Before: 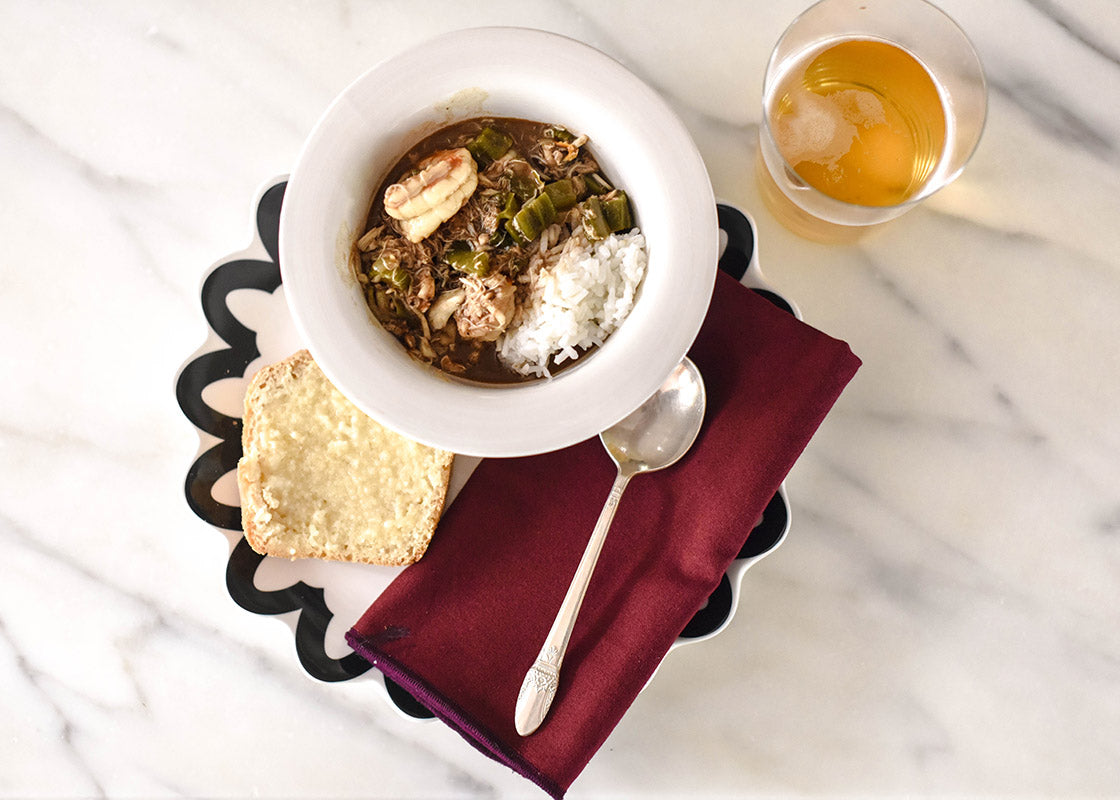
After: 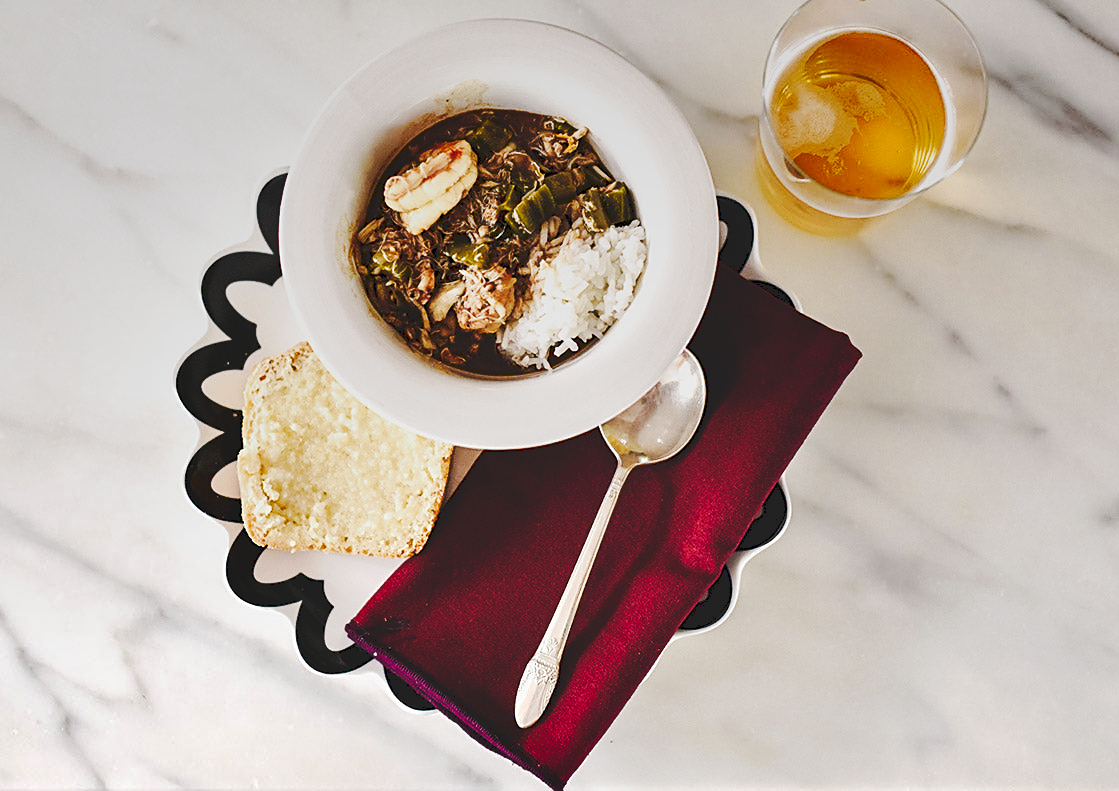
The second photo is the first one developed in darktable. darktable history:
crop: top 1.049%, right 0.001%
tone equalizer: on, module defaults
sharpen: on, module defaults
tone curve: curves: ch0 [(0, 0) (0.003, 0.13) (0.011, 0.13) (0.025, 0.134) (0.044, 0.136) (0.069, 0.139) (0.1, 0.144) (0.136, 0.151) (0.177, 0.171) (0.224, 0.2) (0.277, 0.247) (0.335, 0.318) (0.399, 0.412) (0.468, 0.536) (0.543, 0.659) (0.623, 0.746) (0.709, 0.812) (0.801, 0.871) (0.898, 0.915) (1, 1)], preserve colors none
graduated density: rotation -0.352°, offset 57.64
shadows and highlights: soften with gaussian
rotate and perspective: automatic cropping original format, crop left 0, crop top 0
